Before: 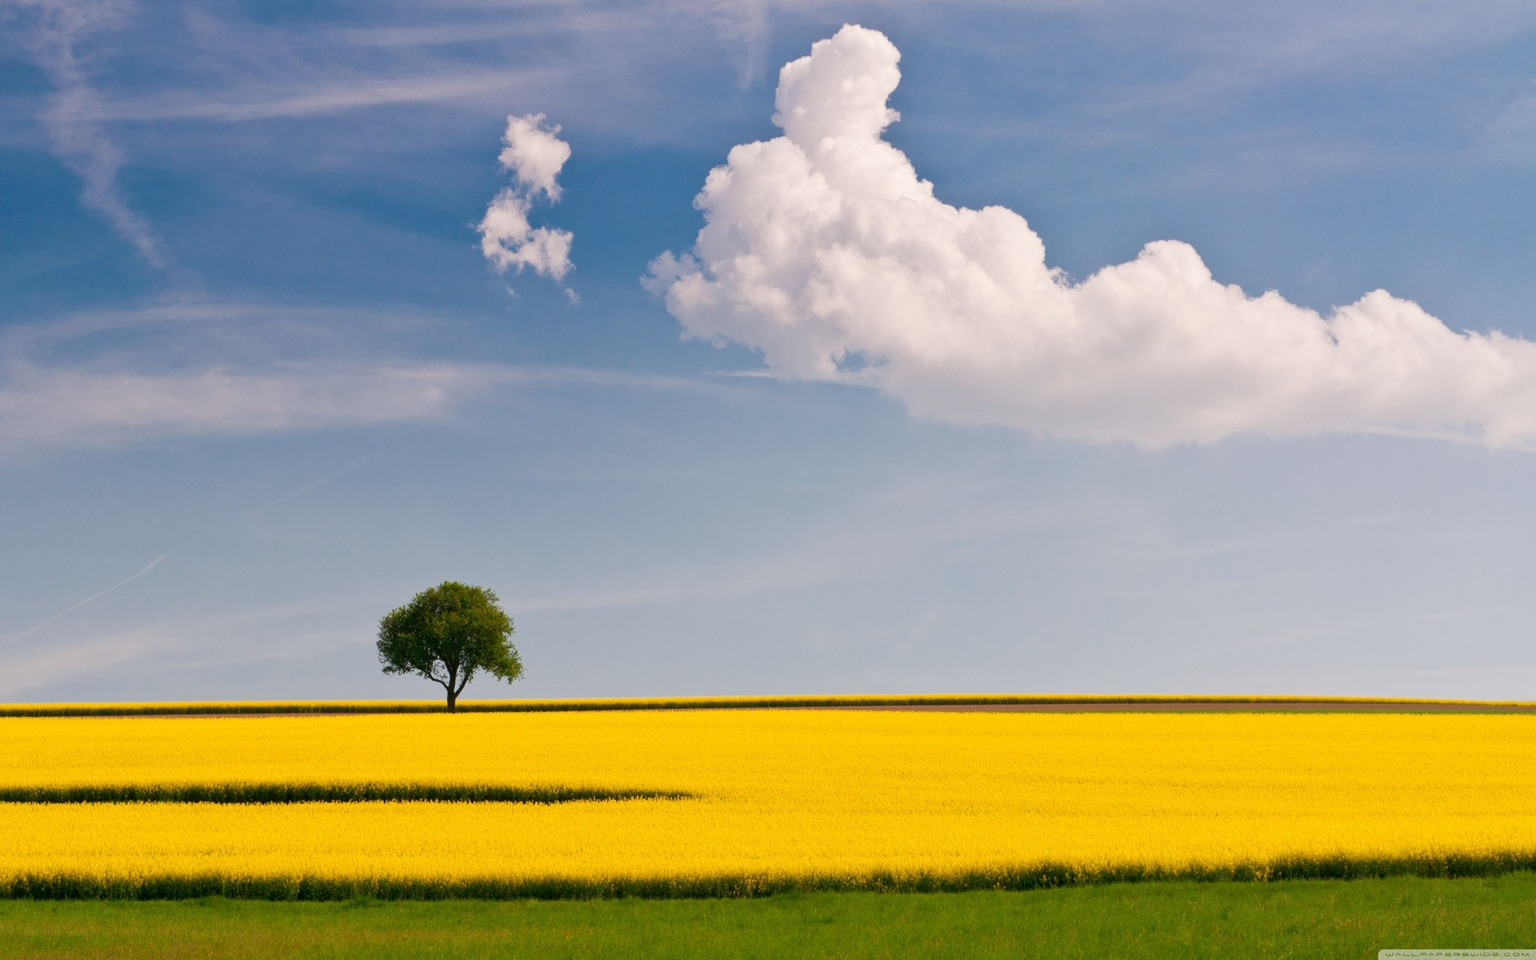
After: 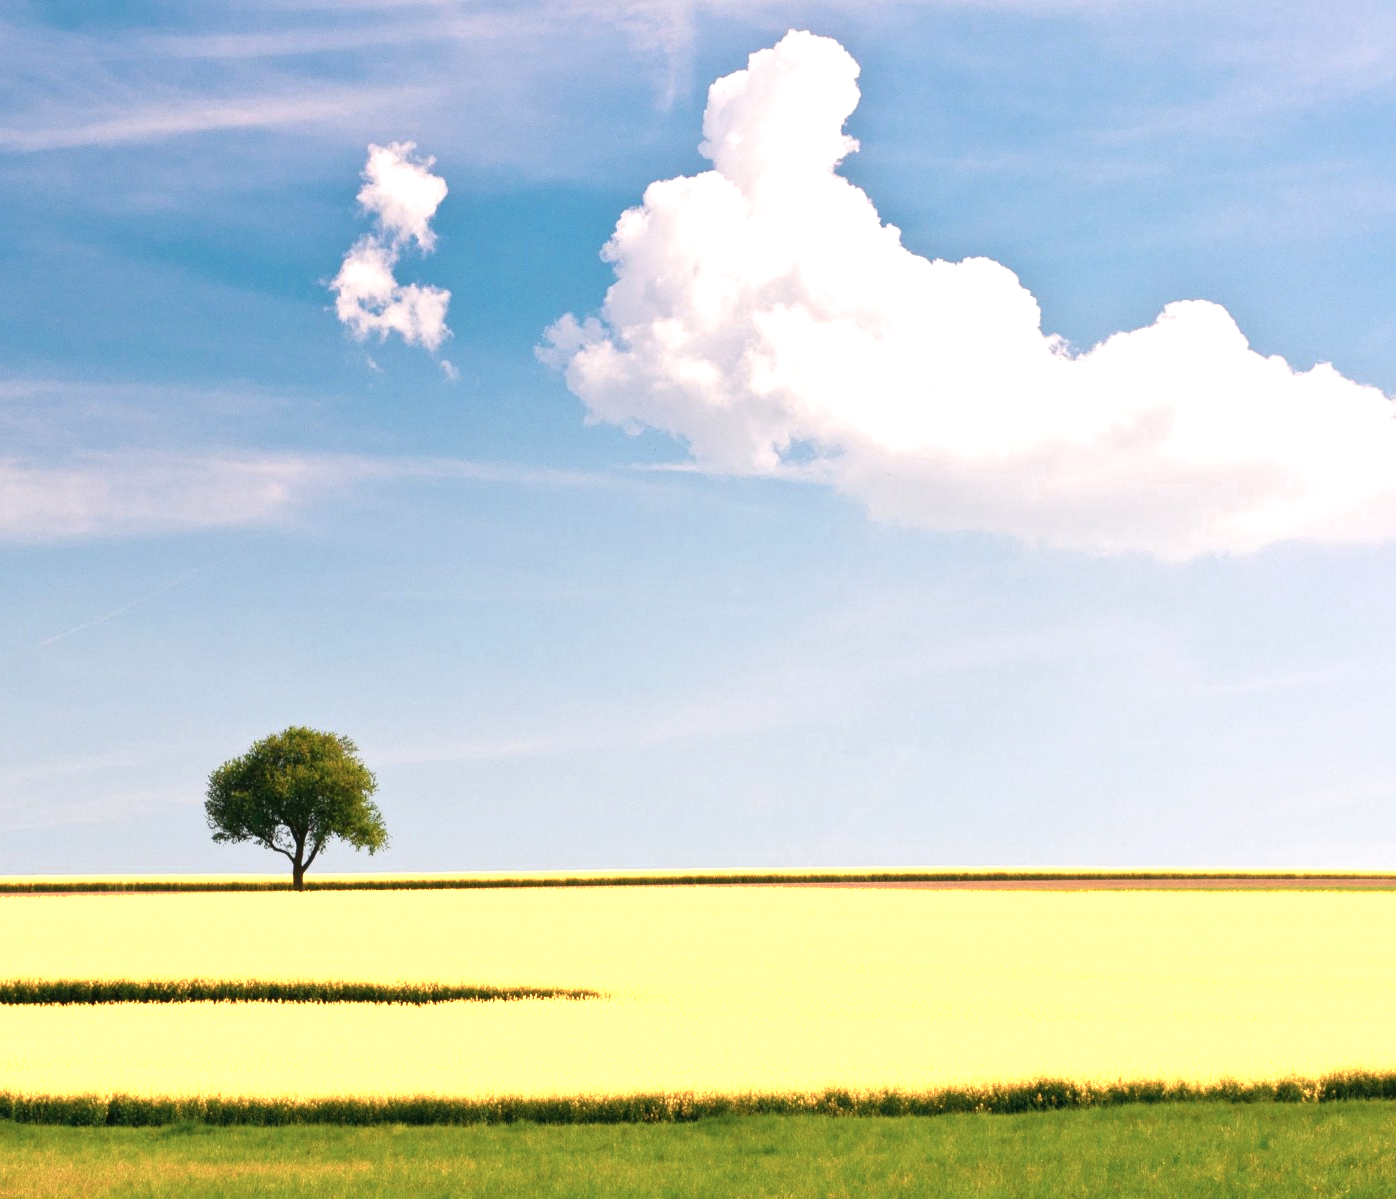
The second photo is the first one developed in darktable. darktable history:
color zones: curves: ch0 [(0.018, 0.548) (0.197, 0.654) (0.425, 0.447) (0.605, 0.658) (0.732, 0.579)]; ch1 [(0.105, 0.531) (0.224, 0.531) (0.386, 0.39) (0.618, 0.456) (0.732, 0.456) (0.956, 0.421)]; ch2 [(0.039, 0.583) (0.215, 0.465) (0.399, 0.544) (0.465, 0.548) (0.614, 0.447) (0.724, 0.43) (0.882, 0.623) (0.956, 0.632)]
exposure: black level correction 0, exposure 0.7 EV, compensate highlight preservation false
crop: left 13.898%, top 0%, right 13.368%
